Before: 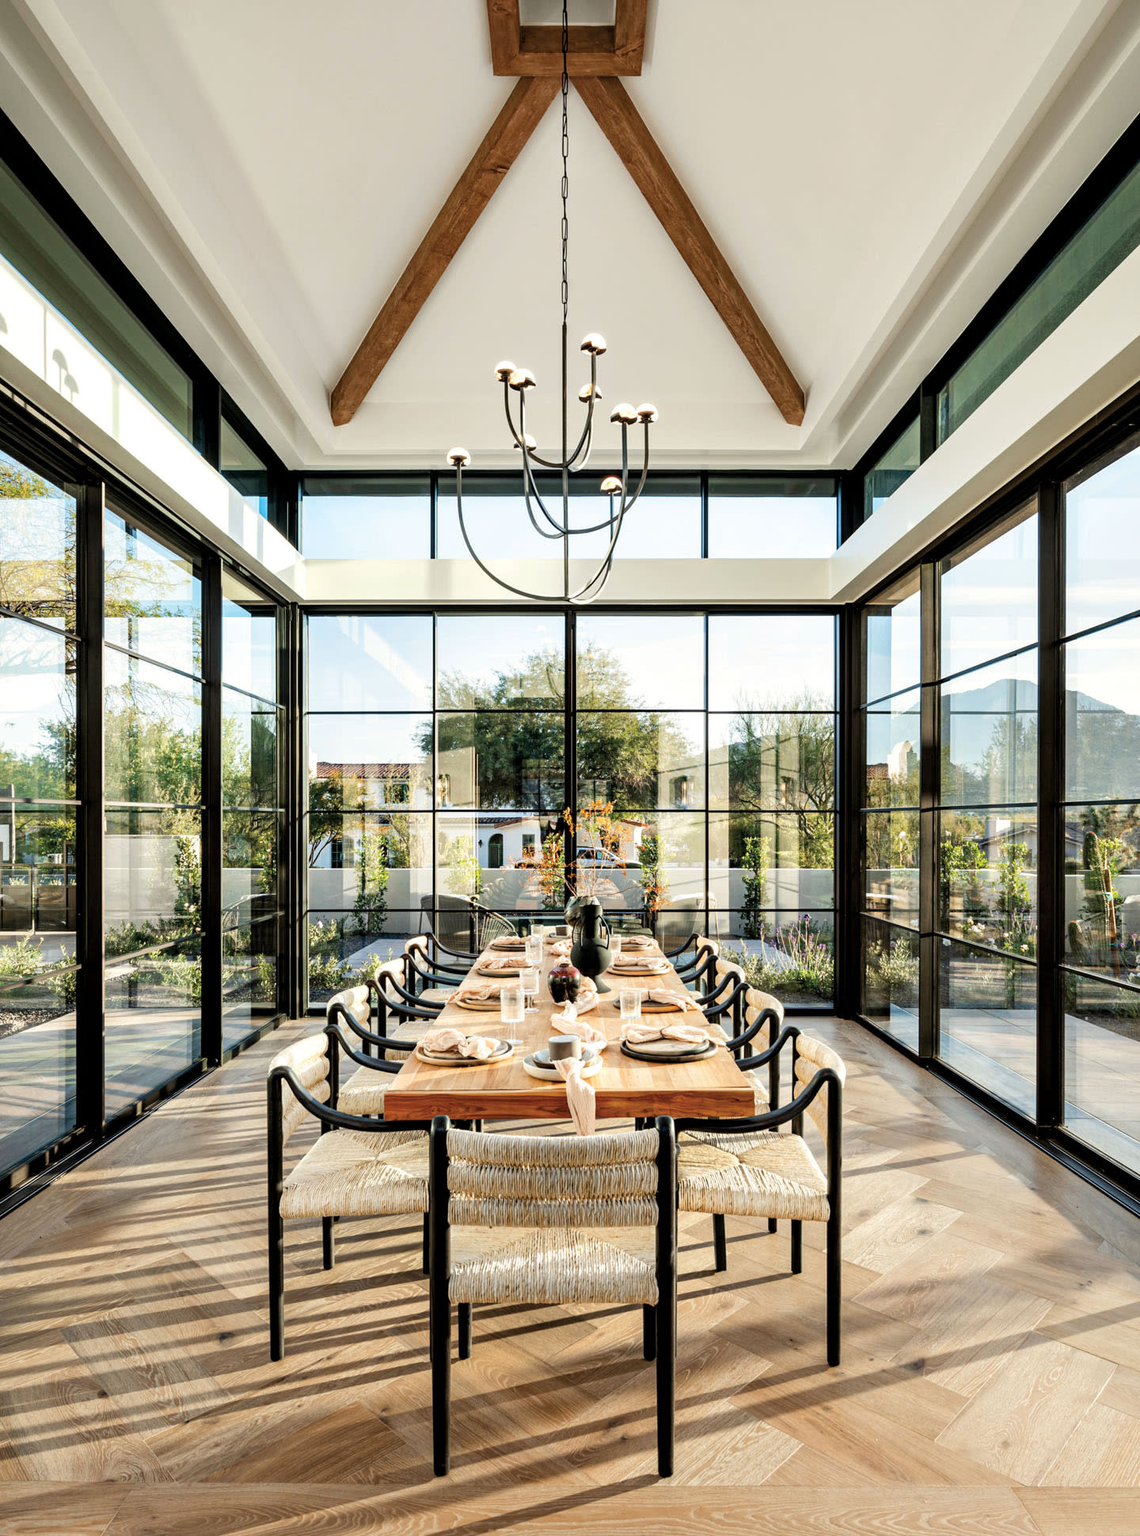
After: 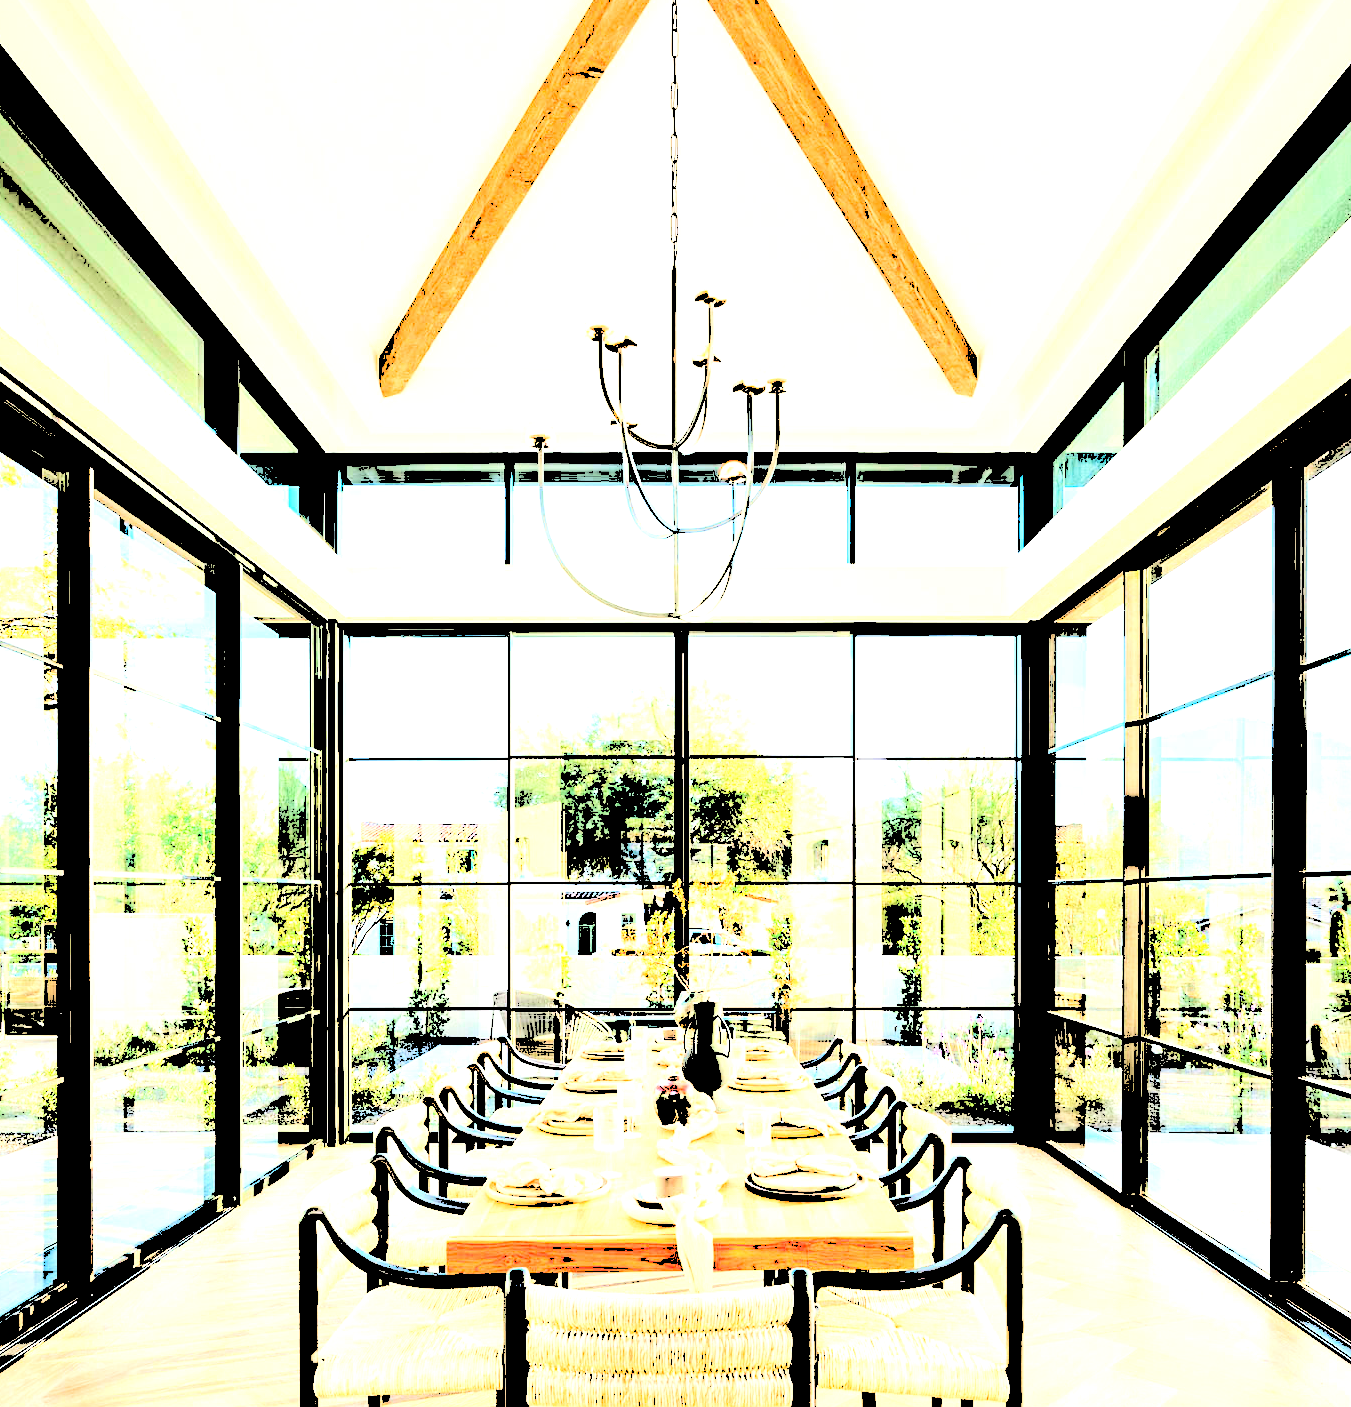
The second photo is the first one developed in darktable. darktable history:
levels: levels [0.246, 0.246, 0.506]
crop: left 2.737%, top 7.287%, right 3.421%, bottom 20.179%
